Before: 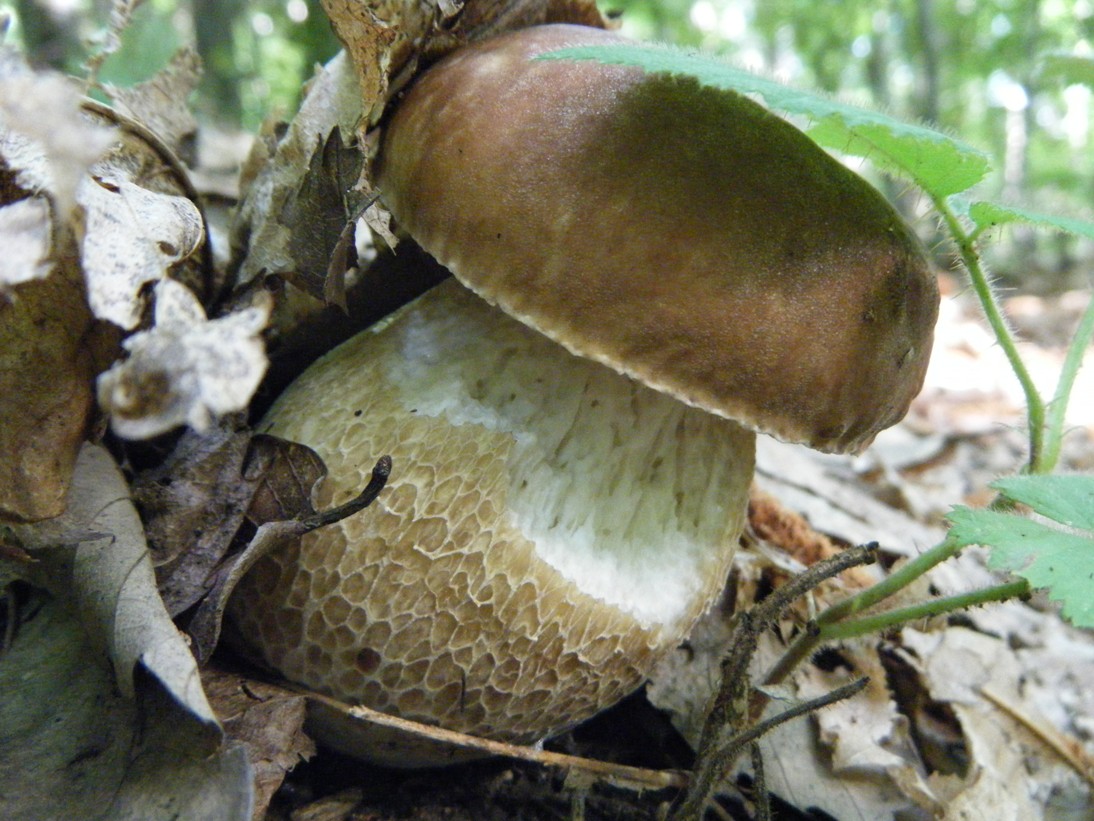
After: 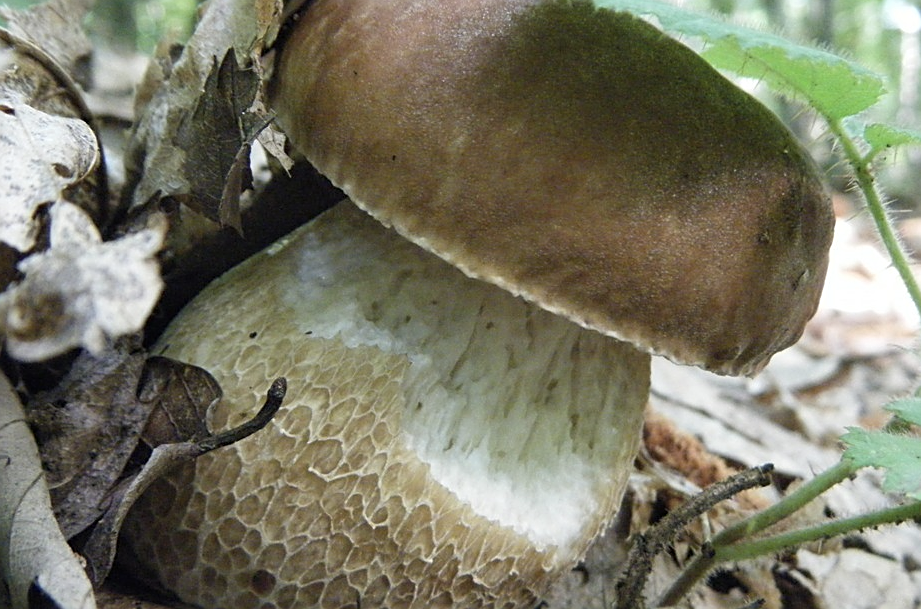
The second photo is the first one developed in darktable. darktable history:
color correction: highlights b* 0.04, saturation 0.793
sharpen: on, module defaults
crop and rotate: left 9.632%, top 9.519%, right 6.127%, bottom 16.258%
